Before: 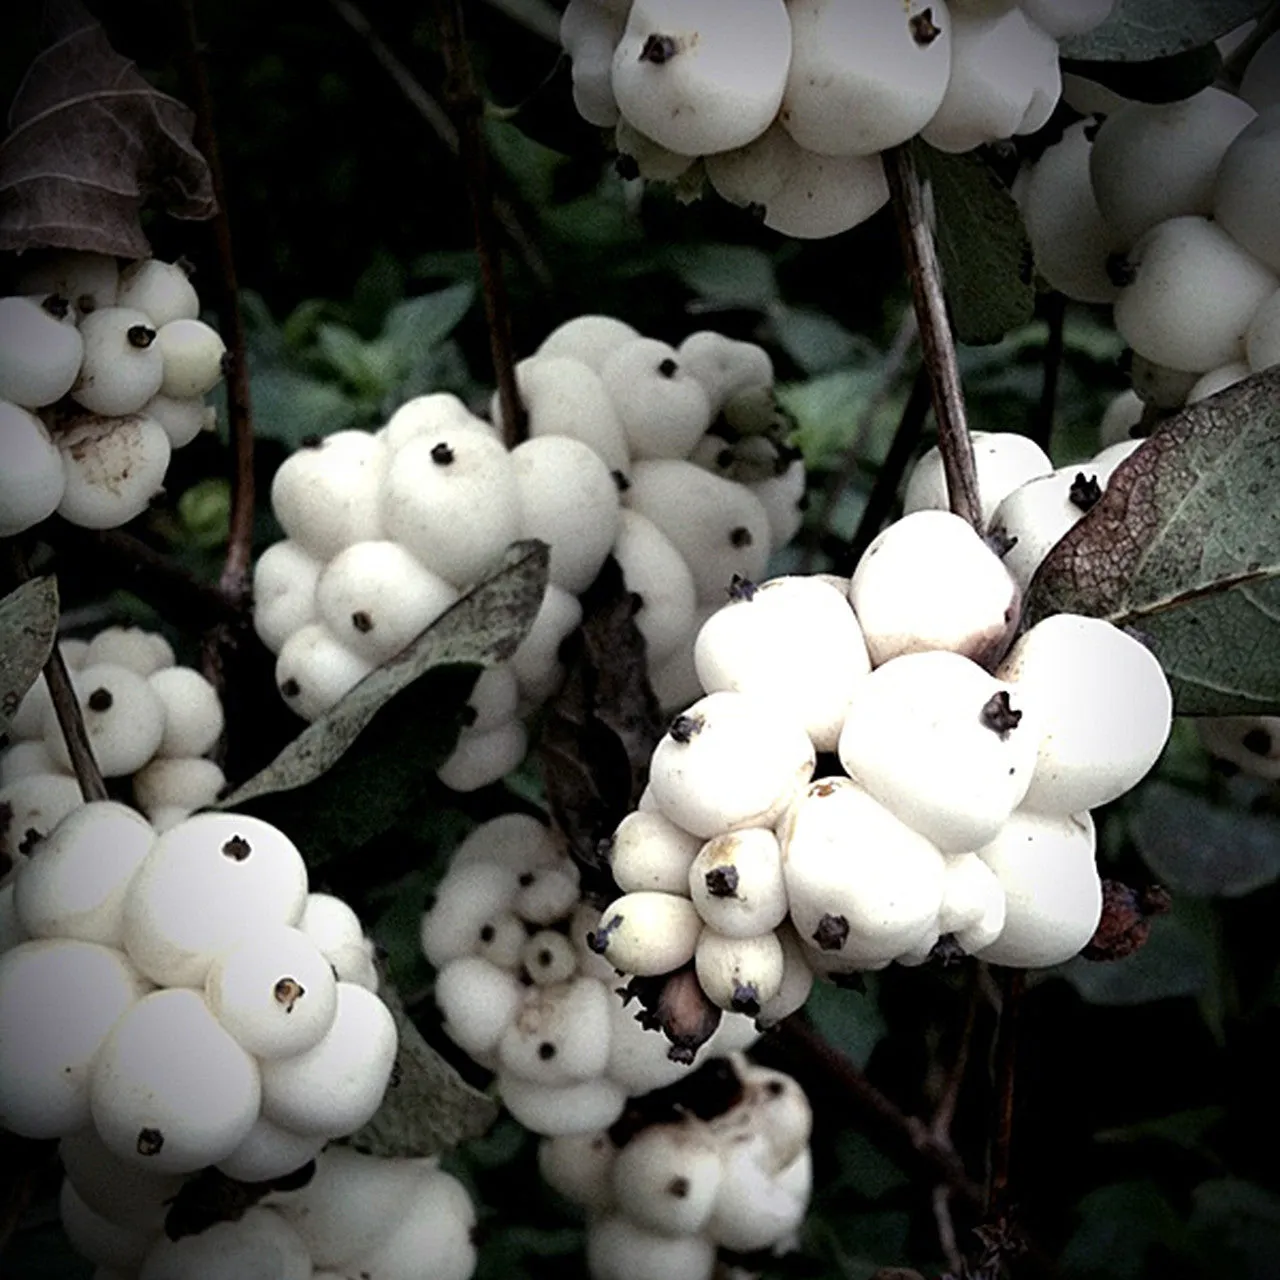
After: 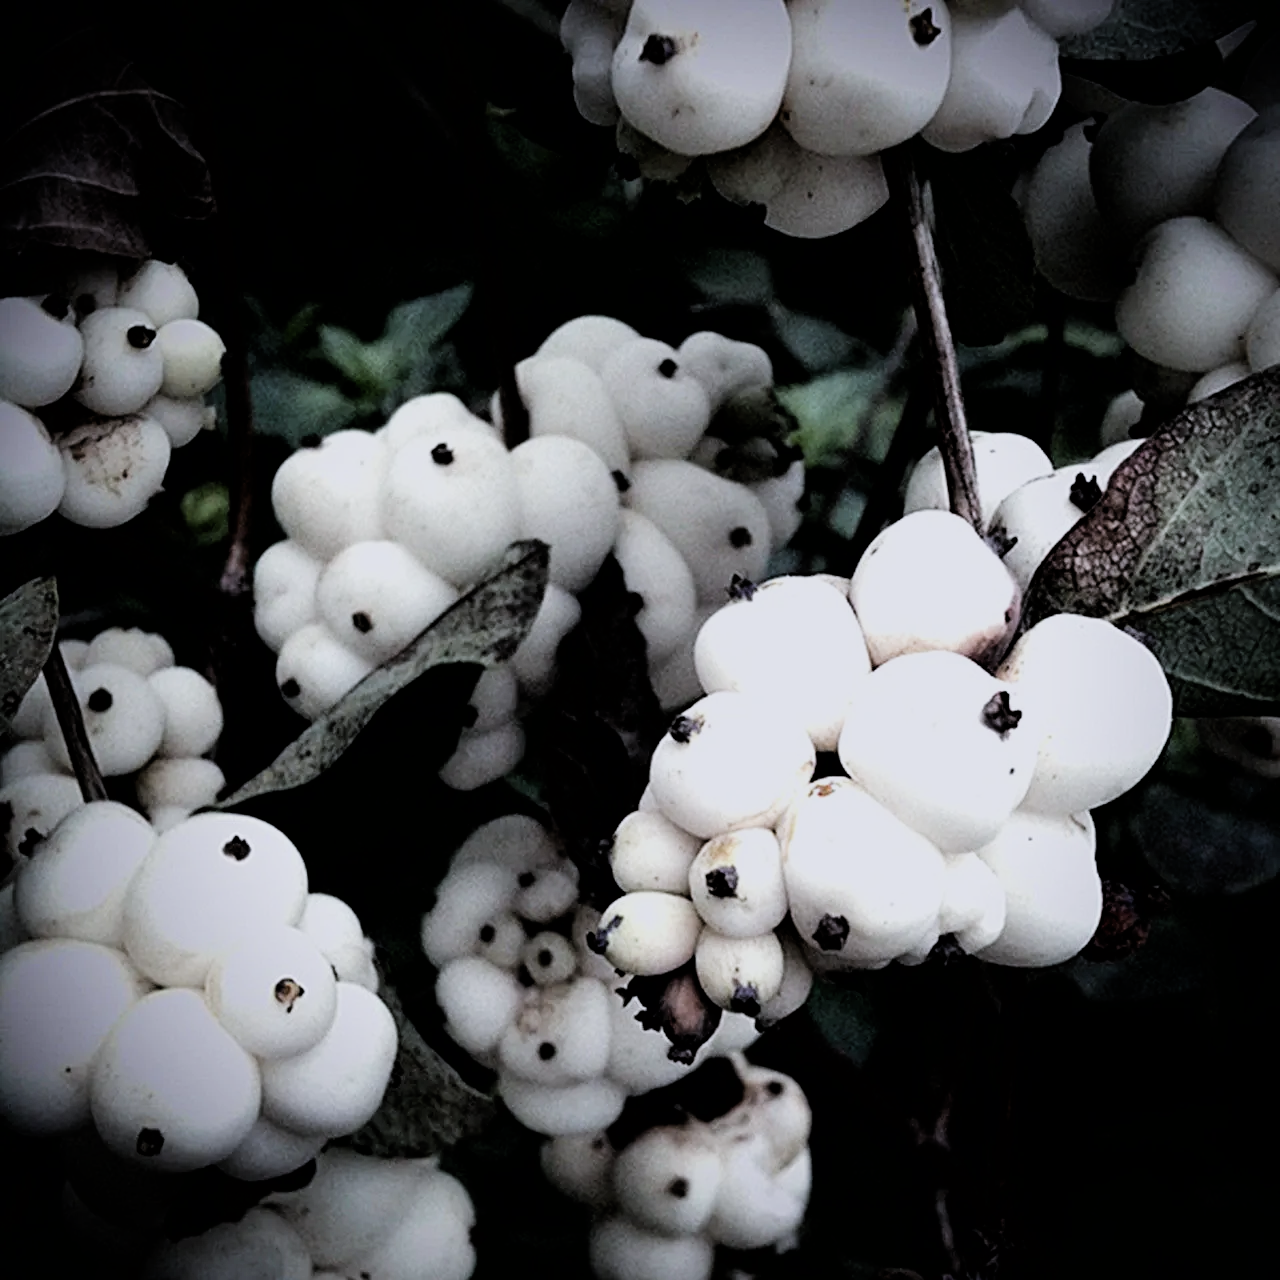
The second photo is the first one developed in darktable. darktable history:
color calibration: illuminant as shot in camera, x 0.358, y 0.373, temperature 4628.91 K
filmic rgb: black relative exposure -5 EV, hardness 2.88, contrast 1.3, highlights saturation mix -30%
